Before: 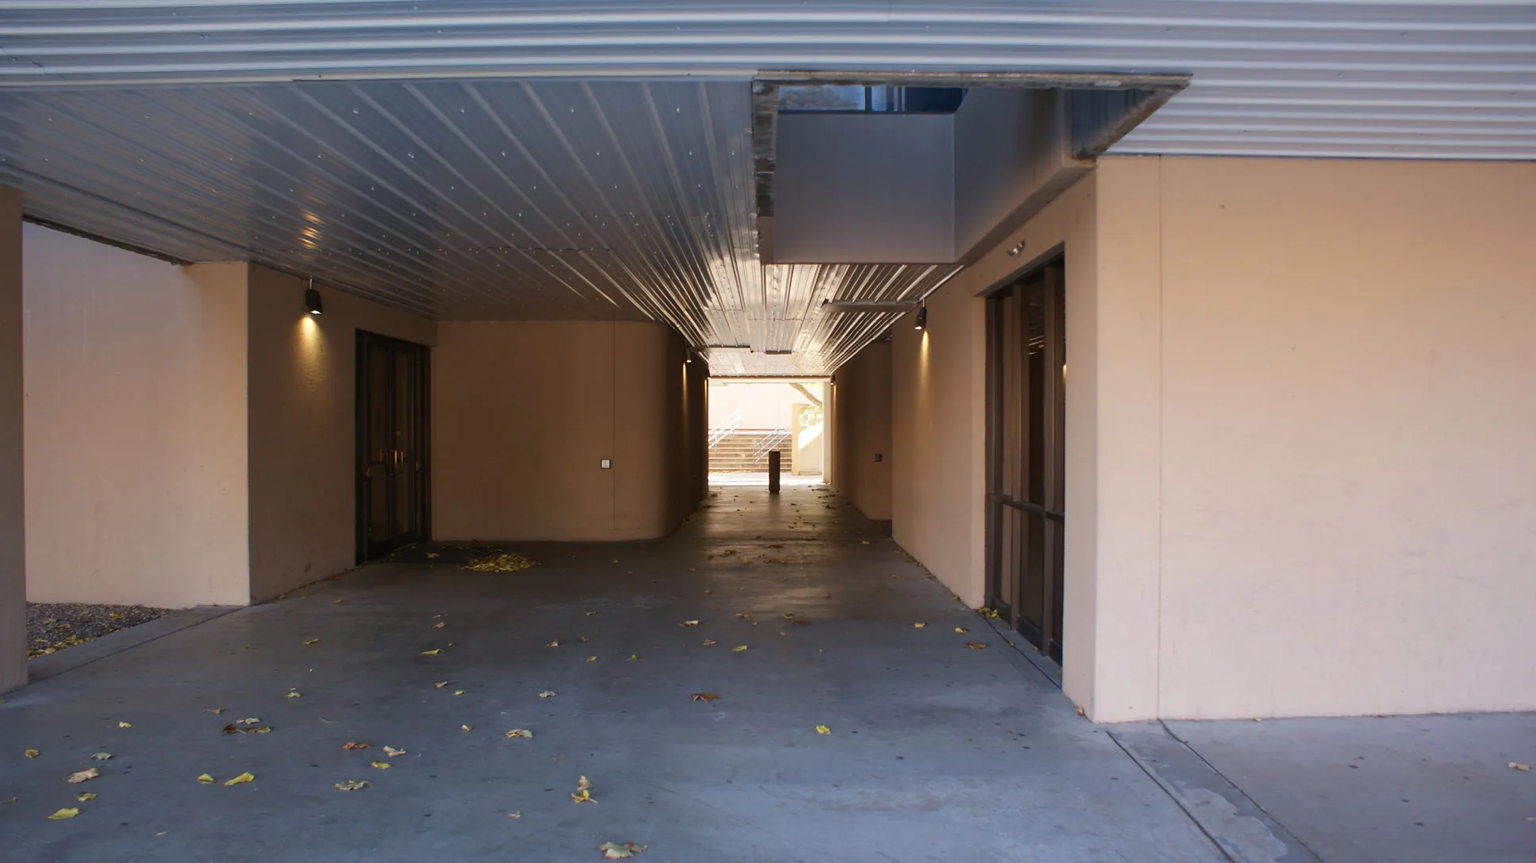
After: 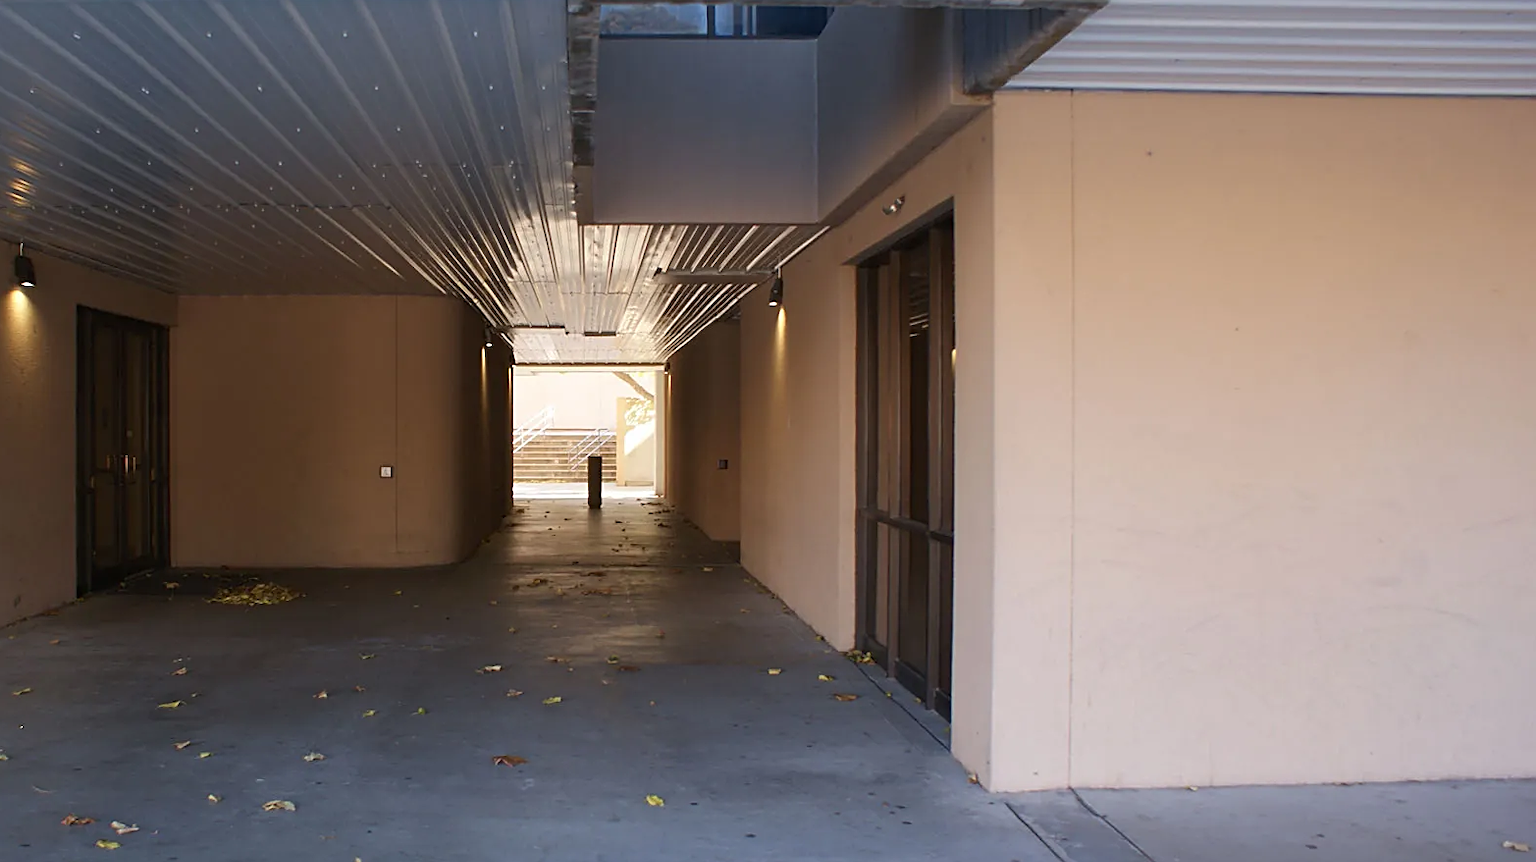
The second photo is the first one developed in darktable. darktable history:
color balance rgb: global vibrance 1%, saturation formula JzAzBz (2021)
sharpen: on, module defaults
crop: left 19.159%, top 9.58%, bottom 9.58%
